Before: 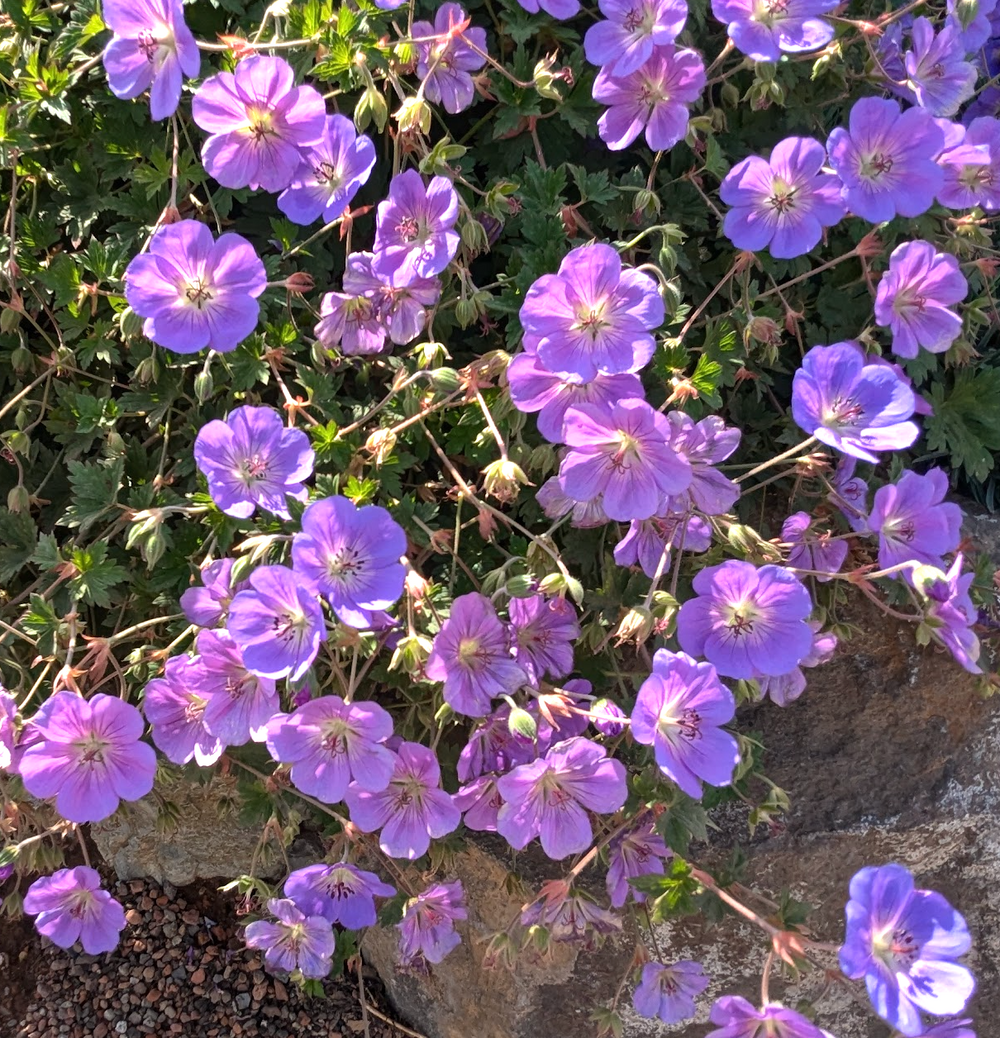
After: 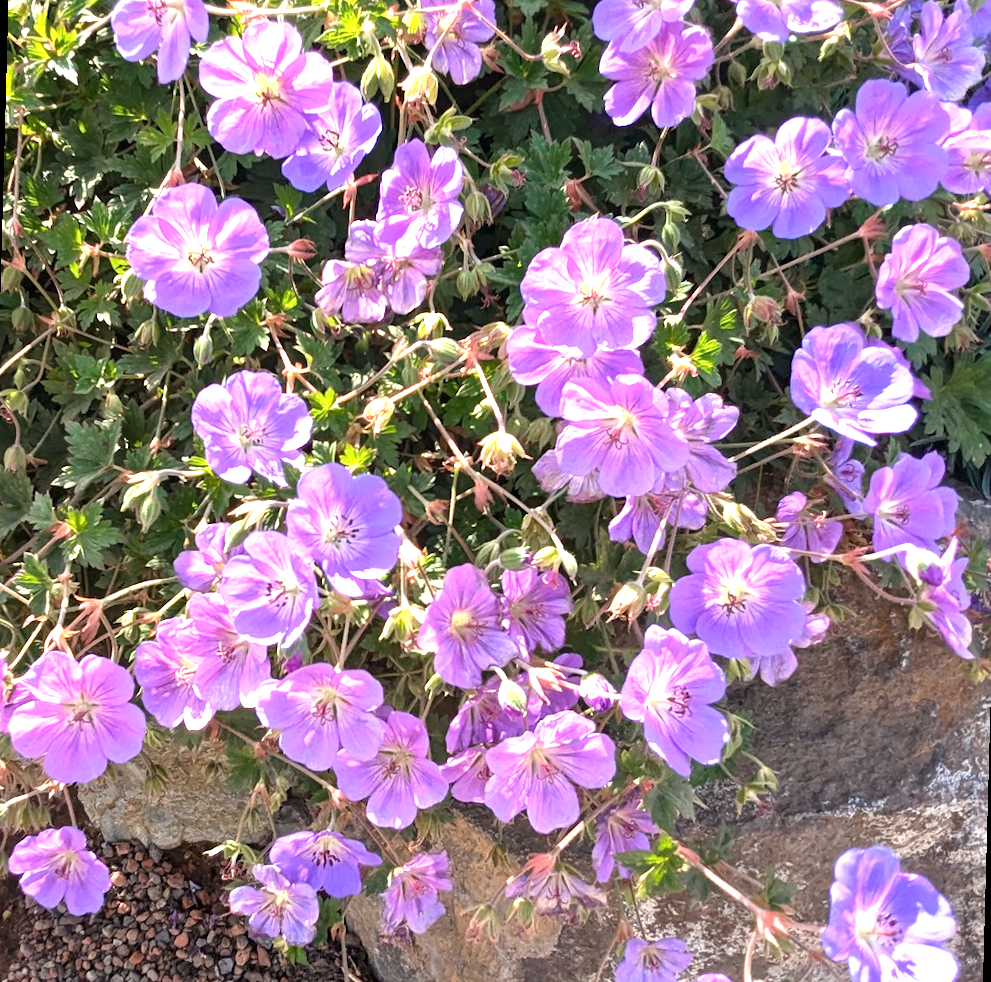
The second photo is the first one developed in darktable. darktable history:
rotate and perspective: rotation 1.57°, crop left 0.018, crop right 0.982, crop top 0.039, crop bottom 0.961
exposure: exposure 1.089 EV, compensate highlight preservation false
